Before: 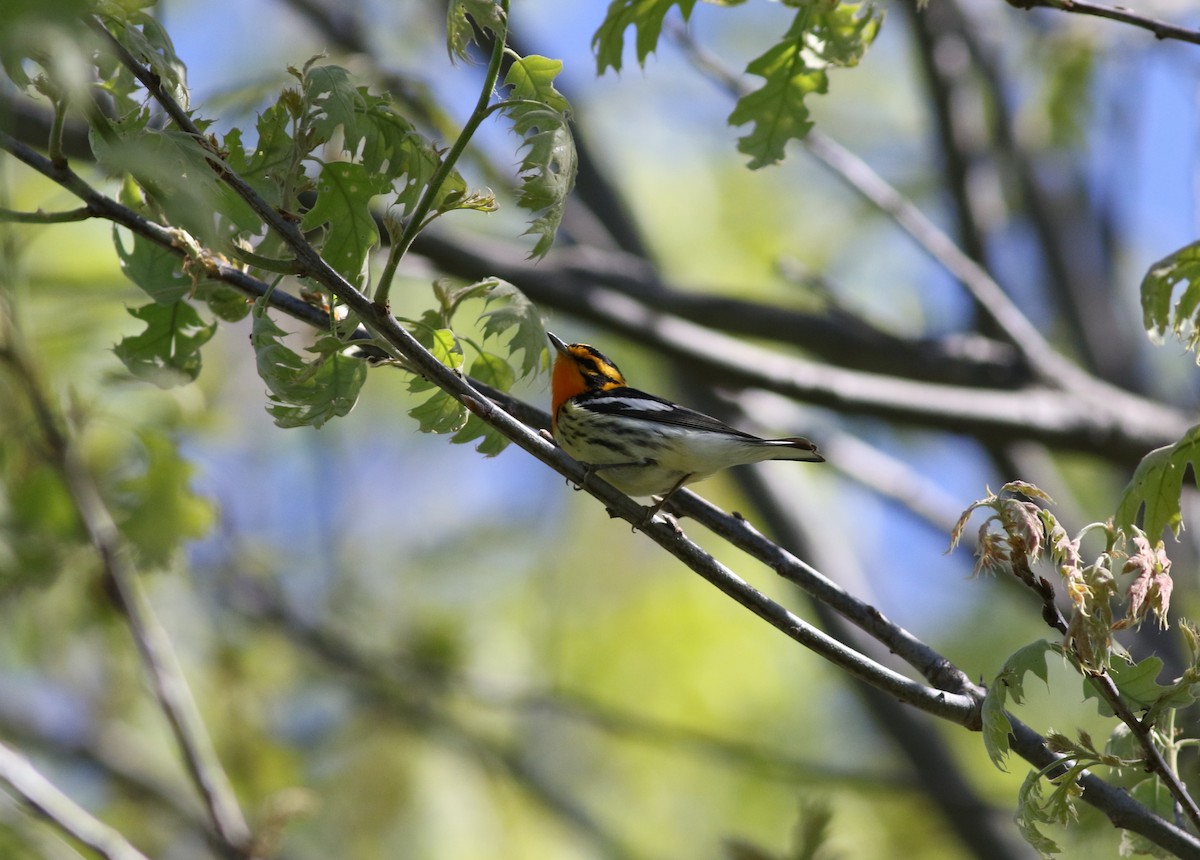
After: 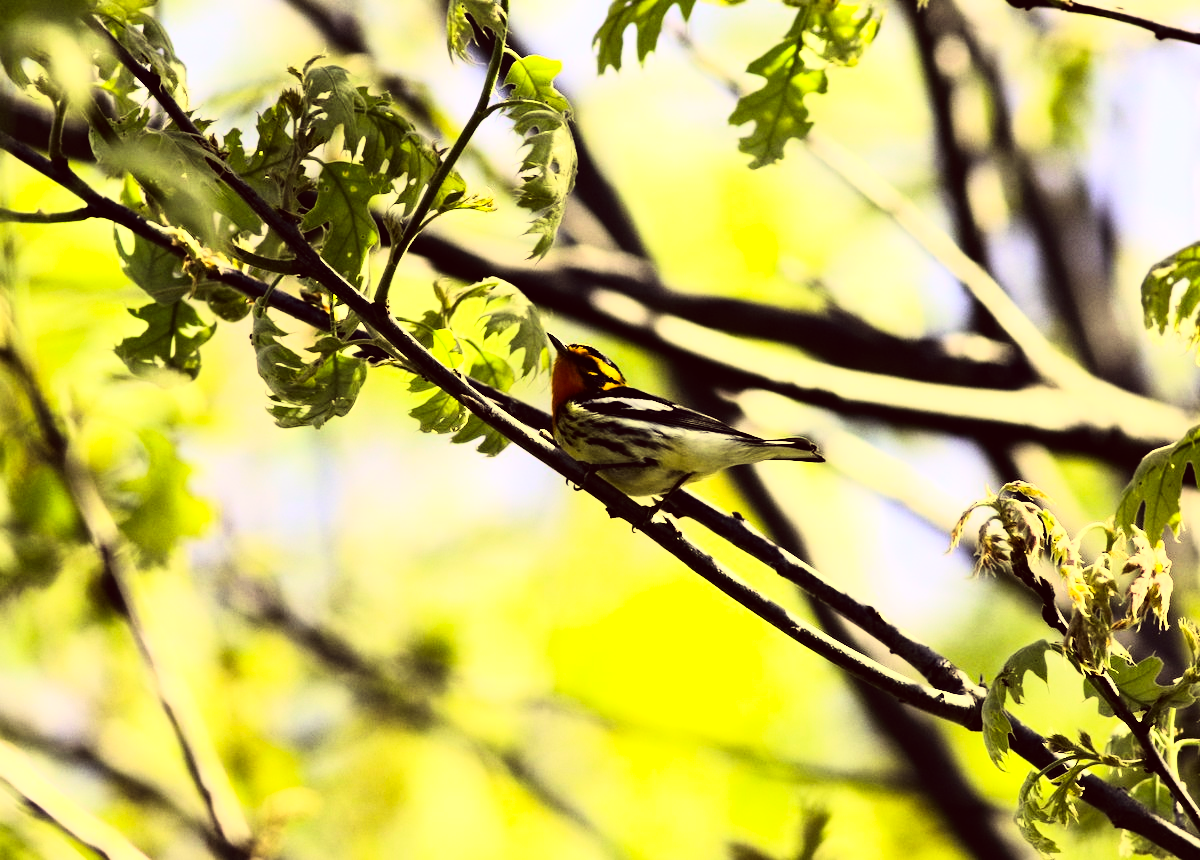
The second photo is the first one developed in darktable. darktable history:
rgb curve: curves: ch0 [(0, 0) (0.21, 0.15) (0.24, 0.21) (0.5, 0.75) (0.75, 0.96) (0.89, 0.99) (1, 1)]; ch1 [(0, 0.02) (0.21, 0.13) (0.25, 0.2) (0.5, 0.67) (0.75, 0.9) (0.89, 0.97) (1, 1)]; ch2 [(0, 0.02) (0.21, 0.13) (0.25, 0.2) (0.5, 0.67) (0.75, 0.9) (0.89, 0.97) (1, 1)], compensate middle gray true
exposure: exposure -0.064 EV, compensate highlight preservation false
tone equalizer: -8 EV -0.75 EV, -7 EV -0.7 EV, -6 EV -0.6 EV, -5 EV -0.4 EV, -3 EV 0.4 EV, -2 EV 0.6 EV, -1 EV 0.7 EV, +0 EV 0.75 EV, edges refinement/feathering 500, mask exposure compensation -1.57 EV, preserve details no
color correction: highlights a* -0.482, highlights b* 40, shadows a* 9.8, shadows b* -0.161
